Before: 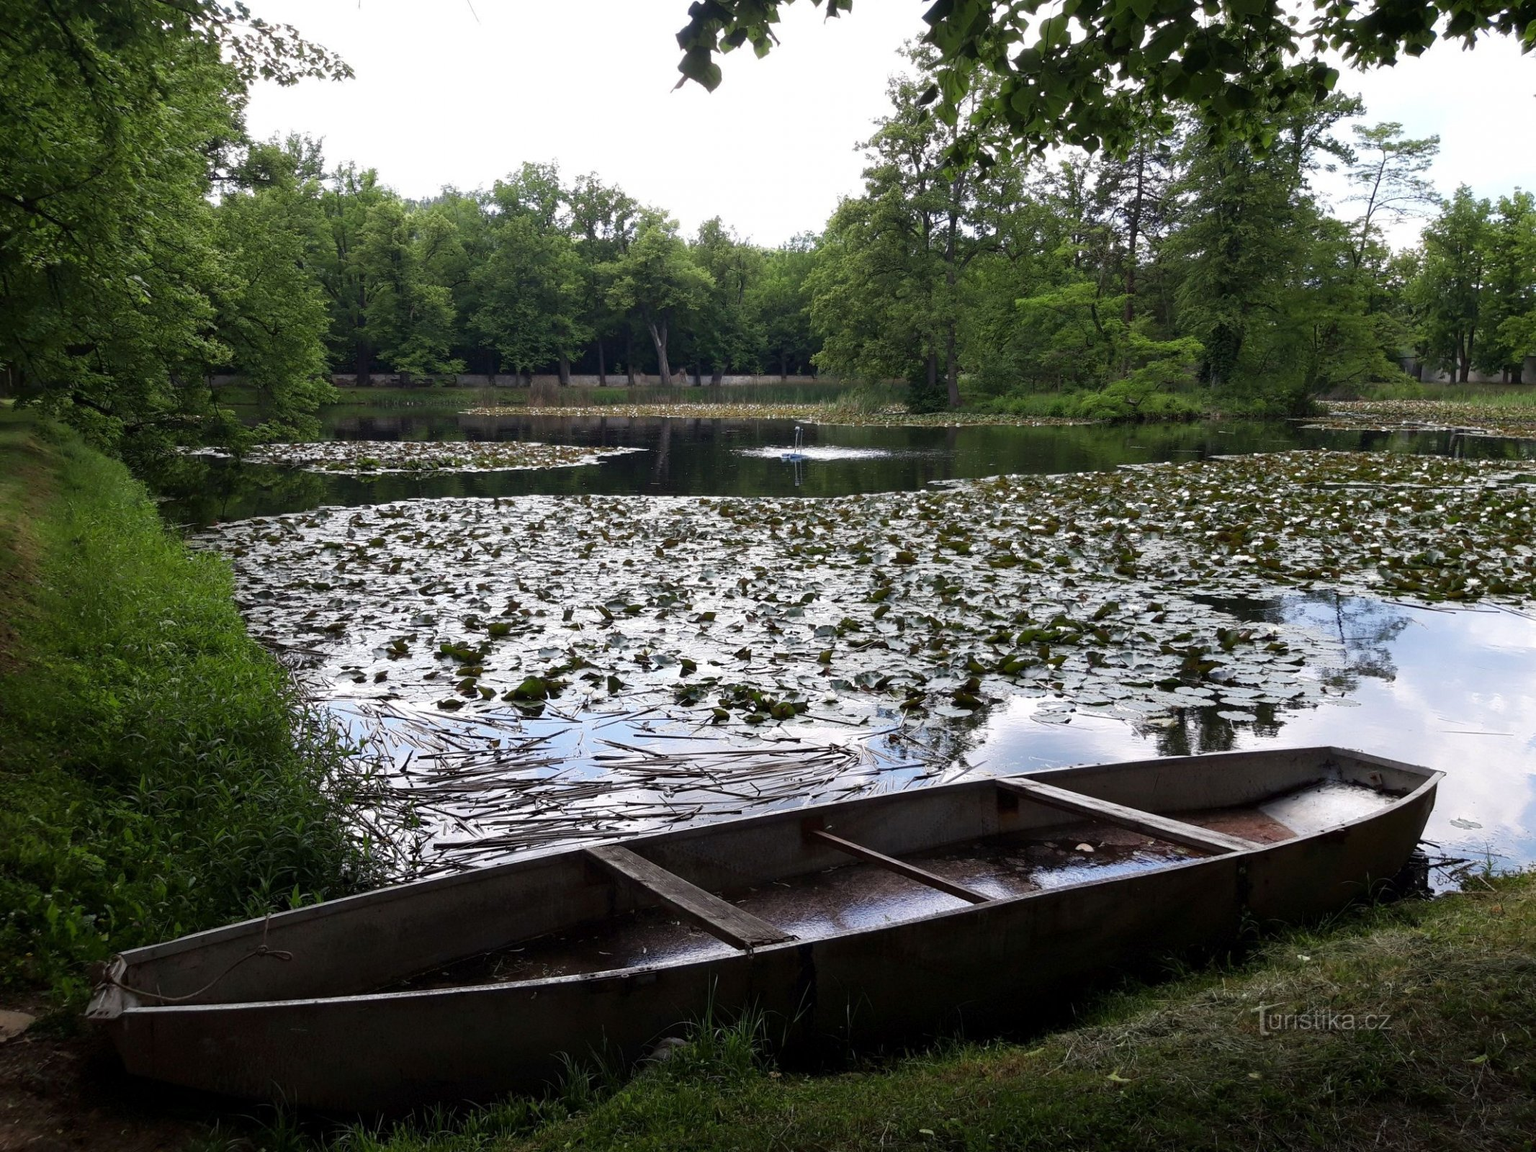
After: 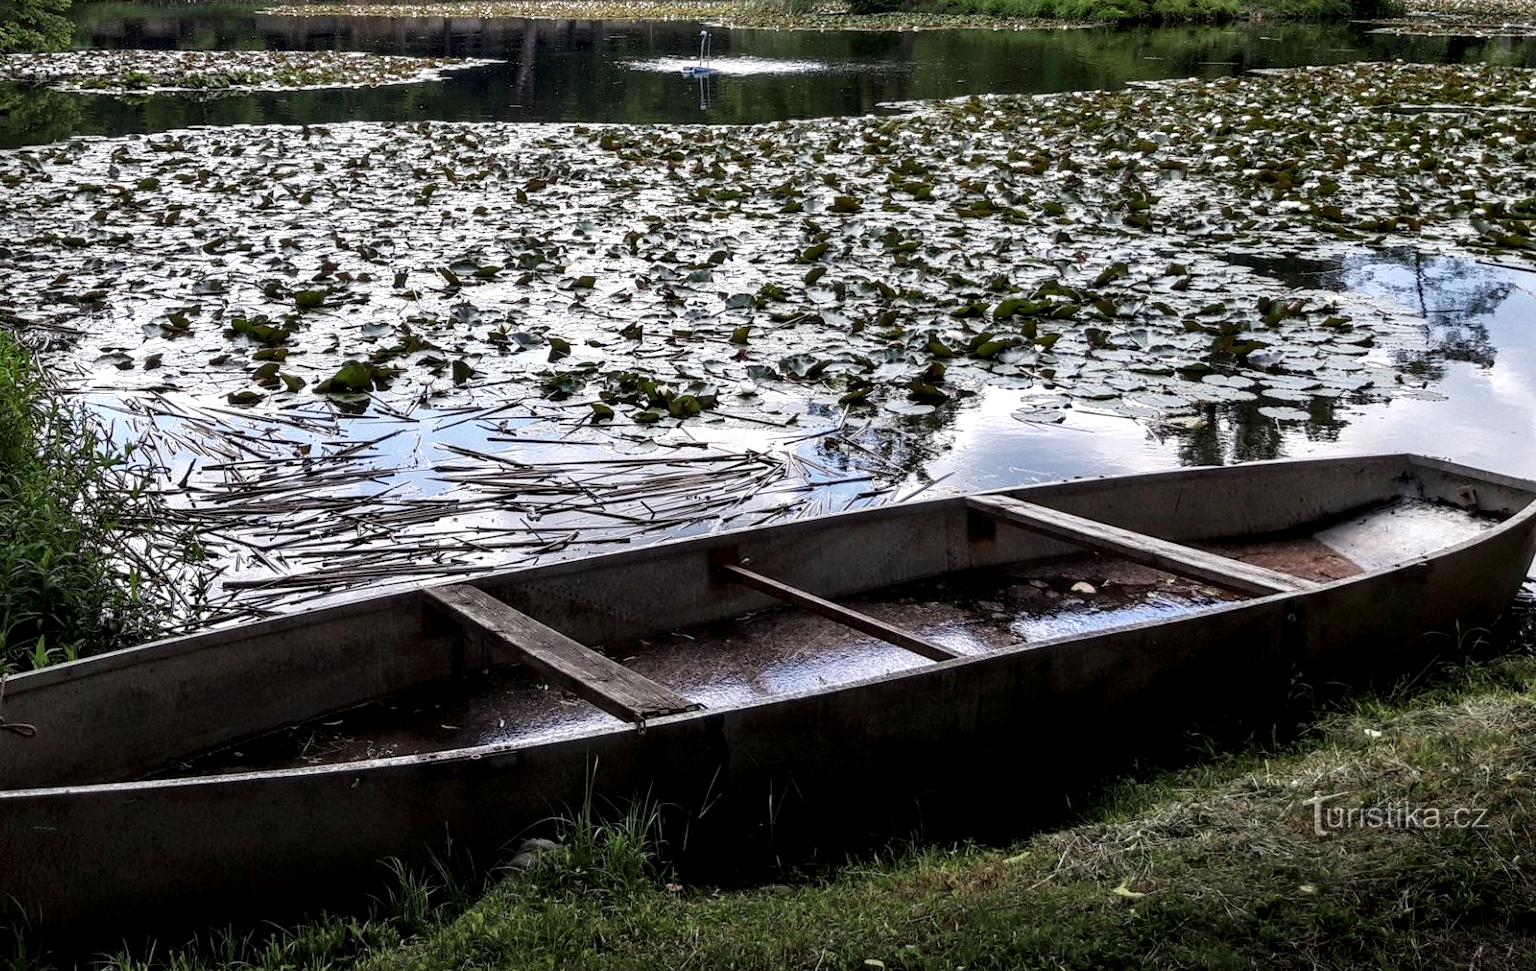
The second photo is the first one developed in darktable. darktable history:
local contrast: detail 160%
crop and rotate: left 17.299%, top 35.115%, right 7.015%, bottom 1.024%
shadows and highlights: shadows 24.5, highlights -78.15, soften with gaussian
